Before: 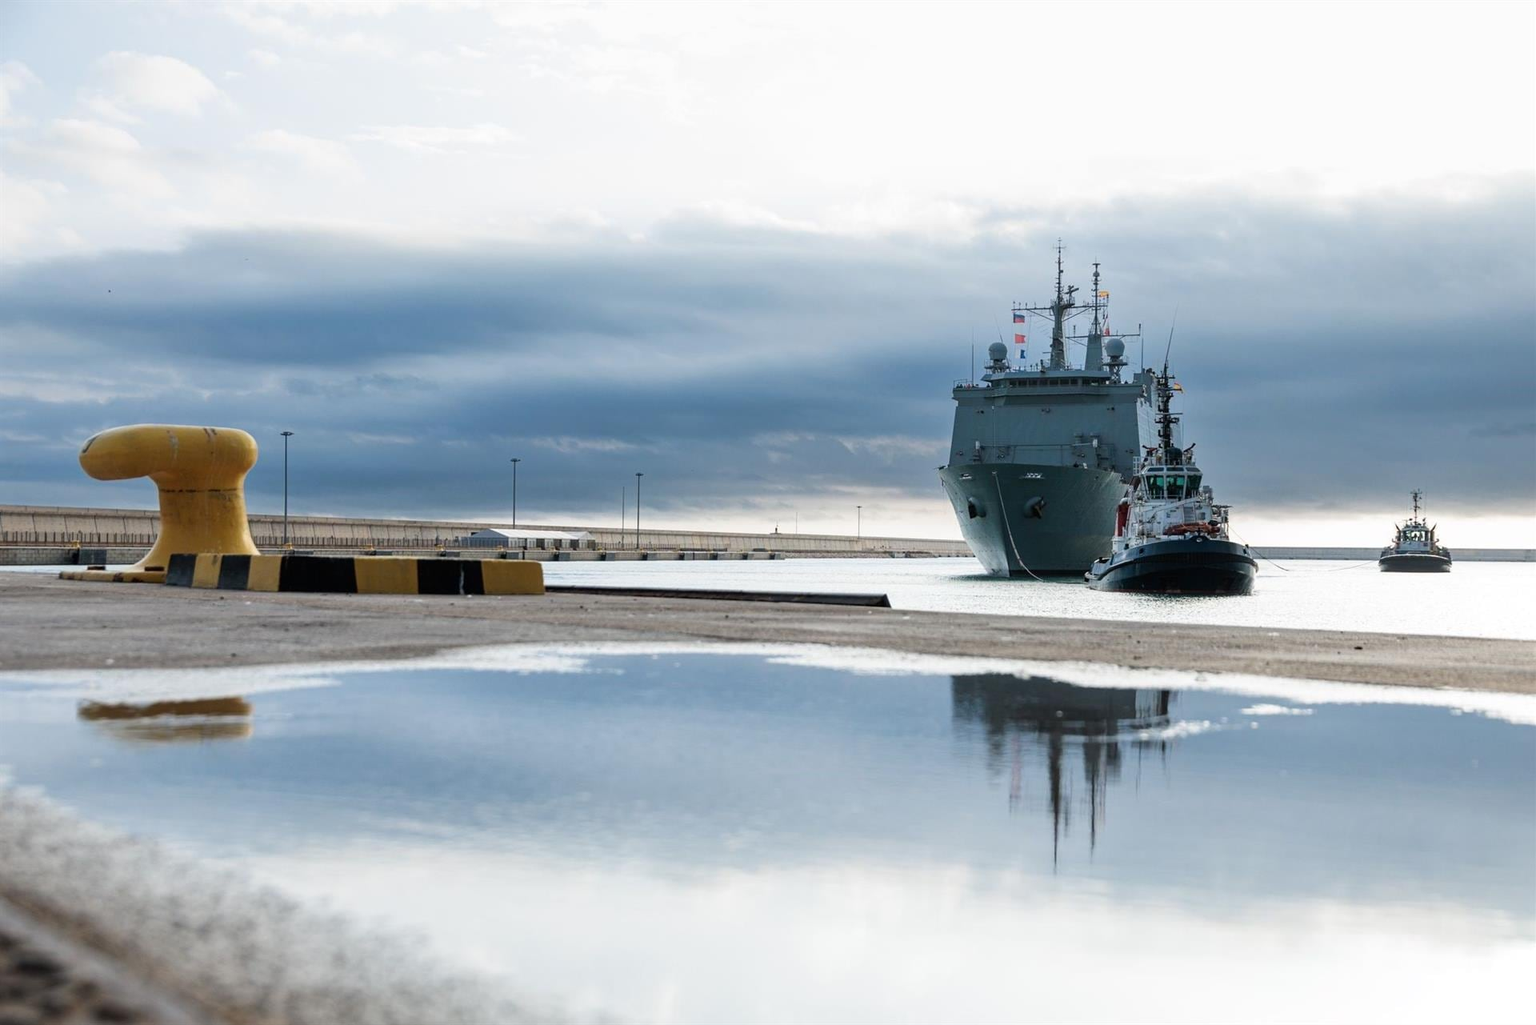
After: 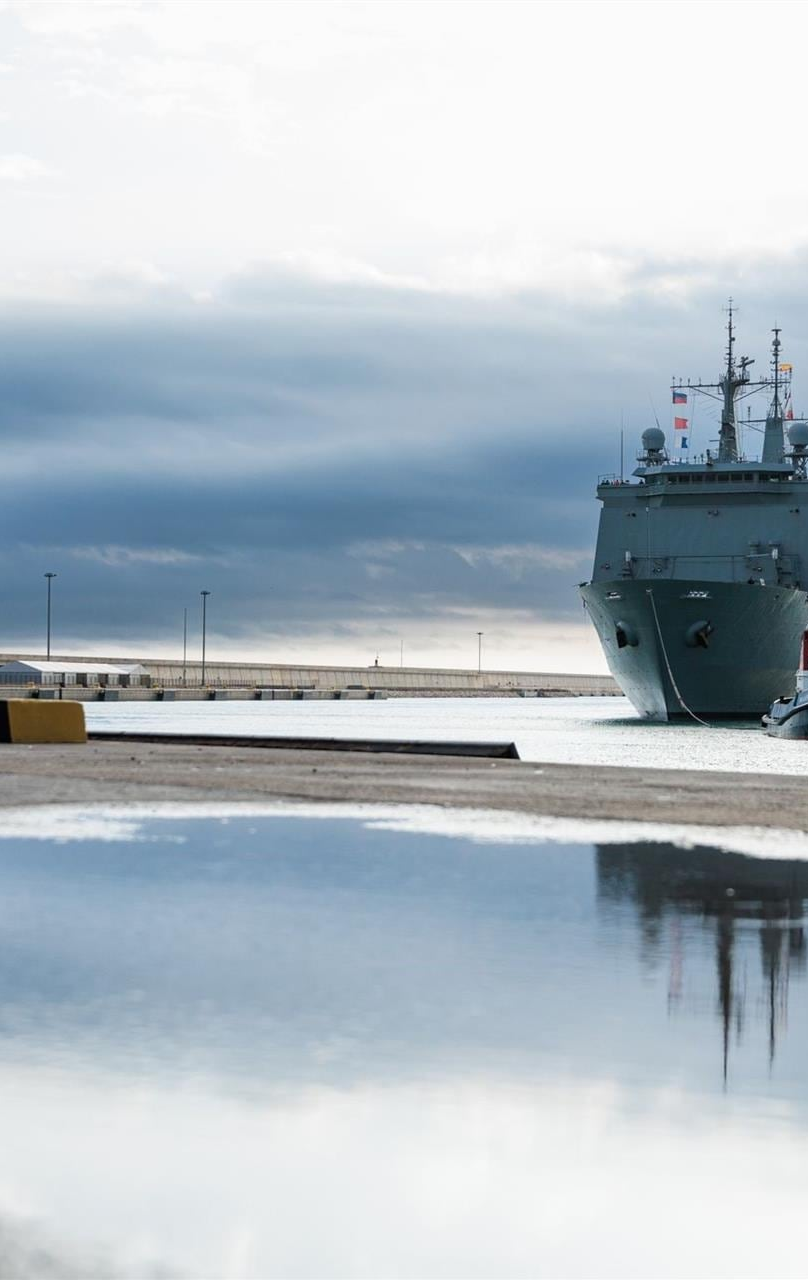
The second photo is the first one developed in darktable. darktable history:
crop: left 30.981%, right 26.925%
